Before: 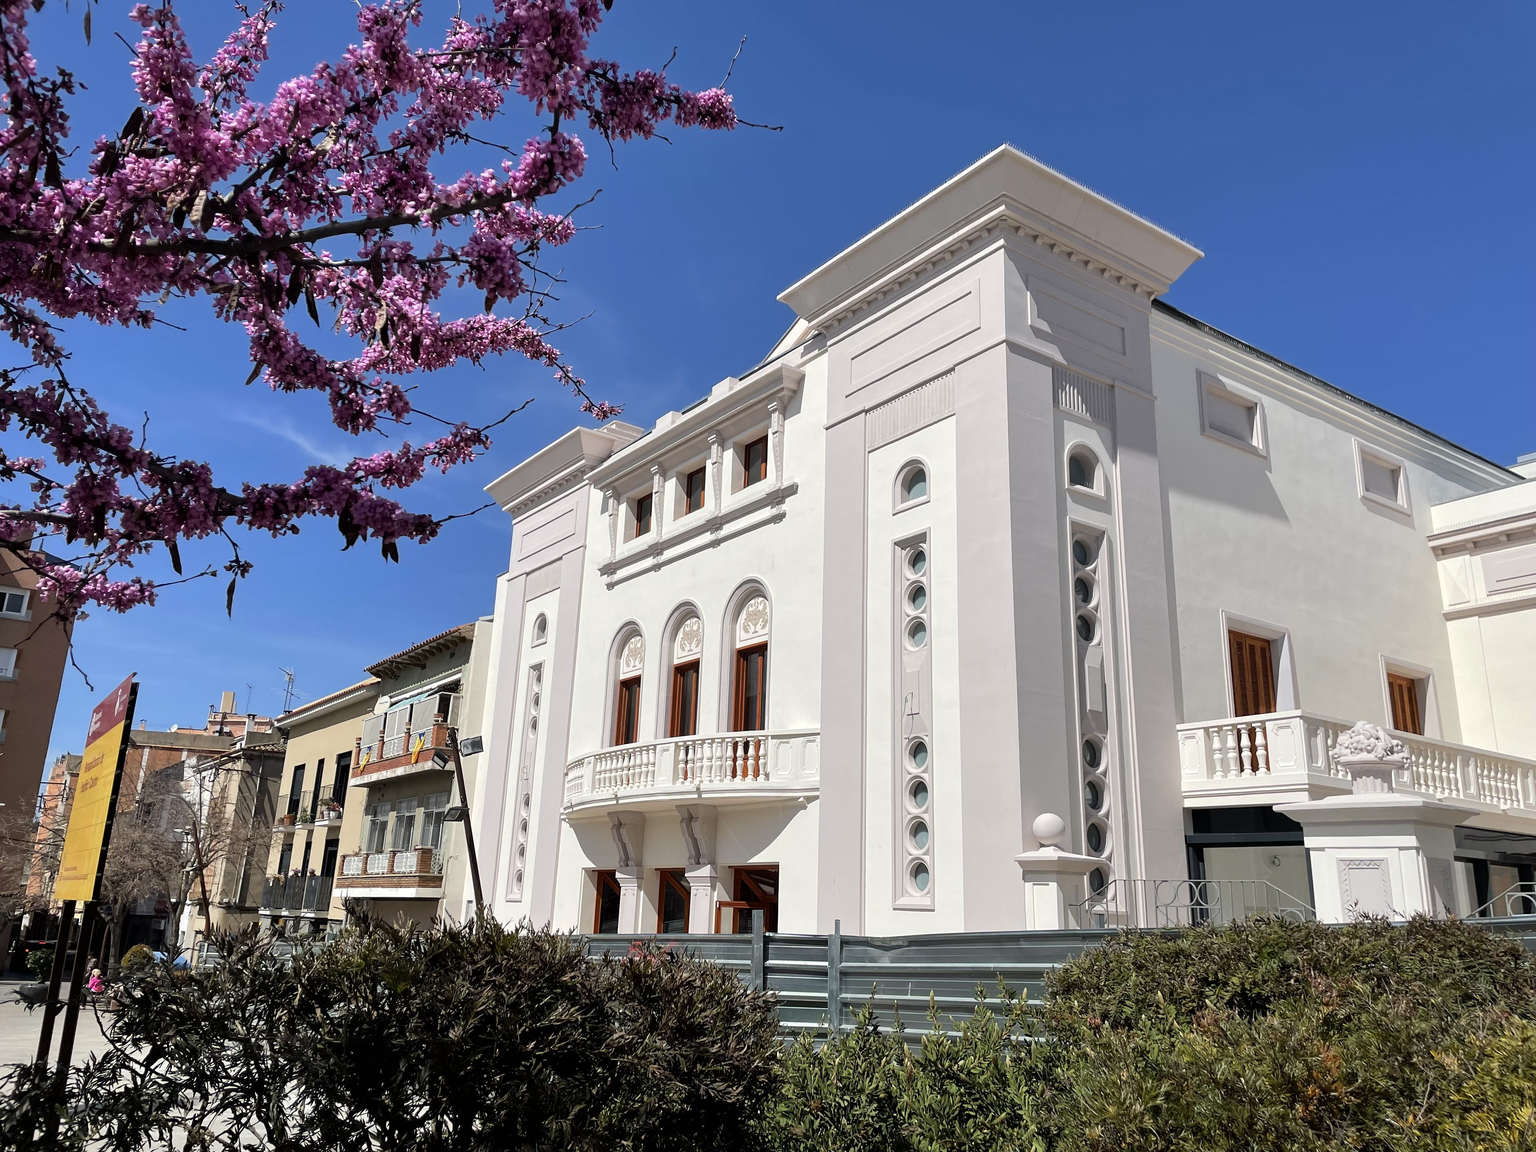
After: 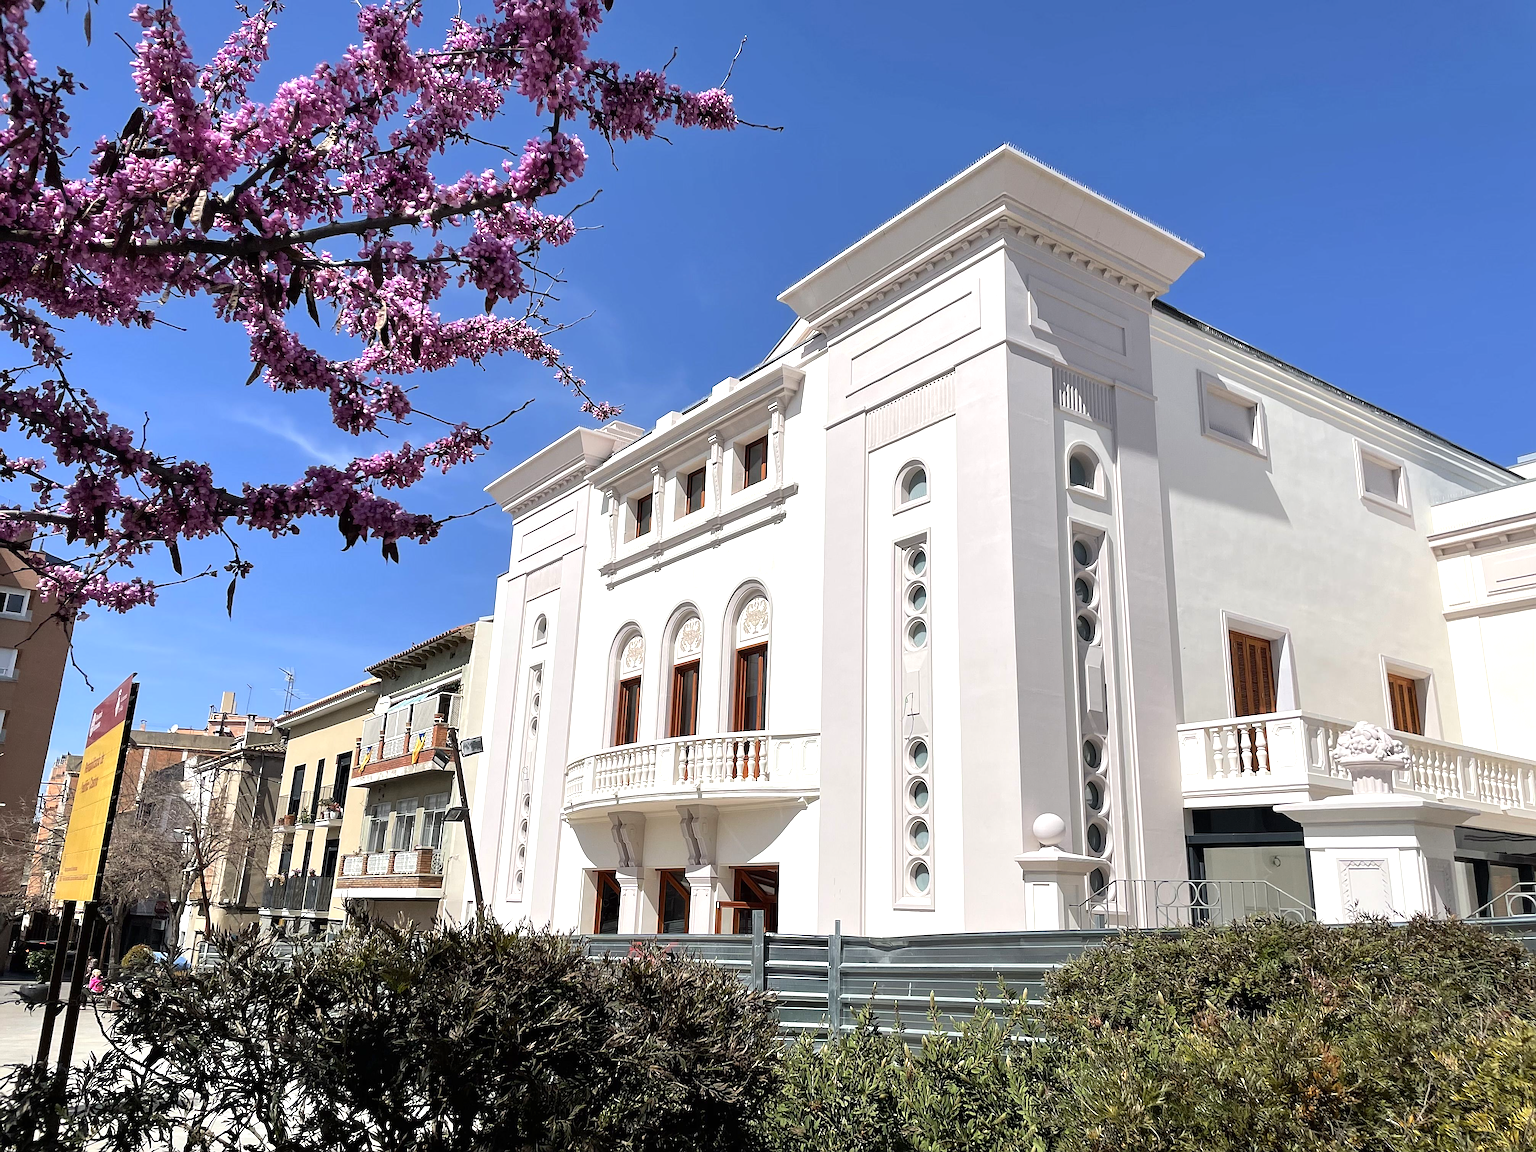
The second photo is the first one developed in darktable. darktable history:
sharpen: on, module defaults
exposure: black level correction 0, exposure 0.5 EV, compensate exposure bias true, compensate highlight preservation false
